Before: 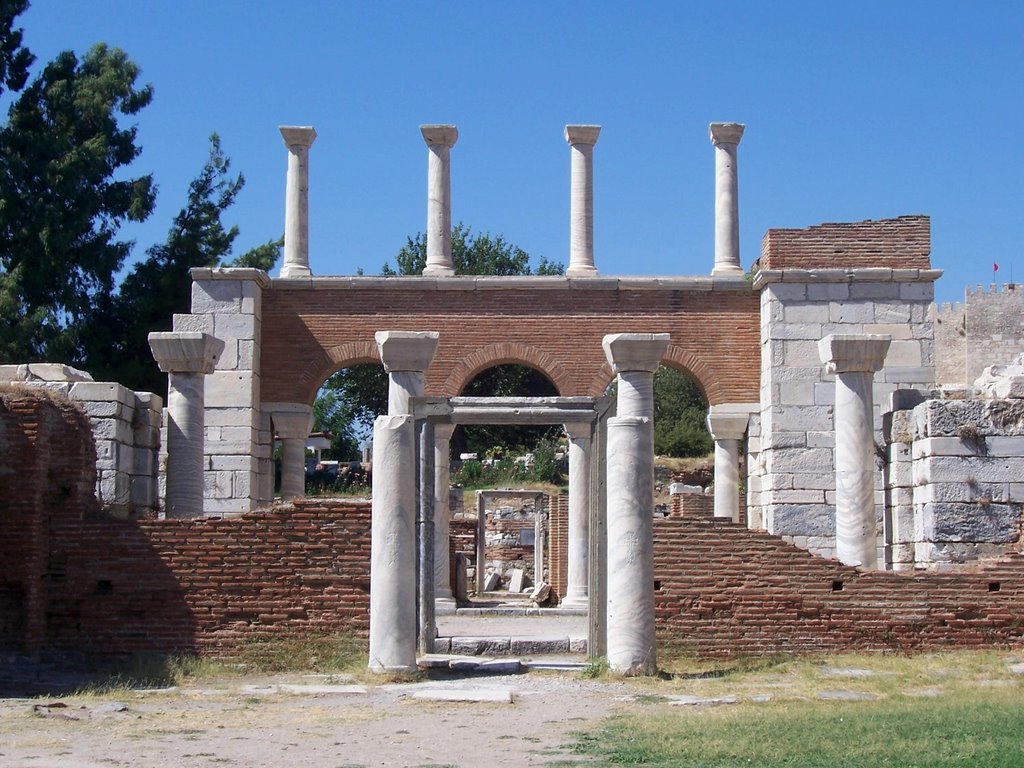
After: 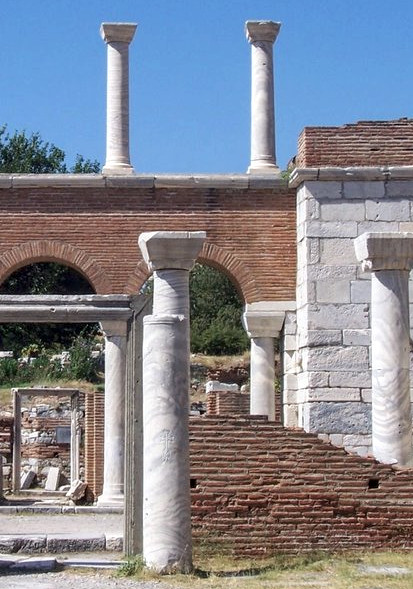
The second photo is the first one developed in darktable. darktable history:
crop: left 45.374%, top 13.359%, right 14.231%, bottom 9.825%
local contrast: detail 130%
